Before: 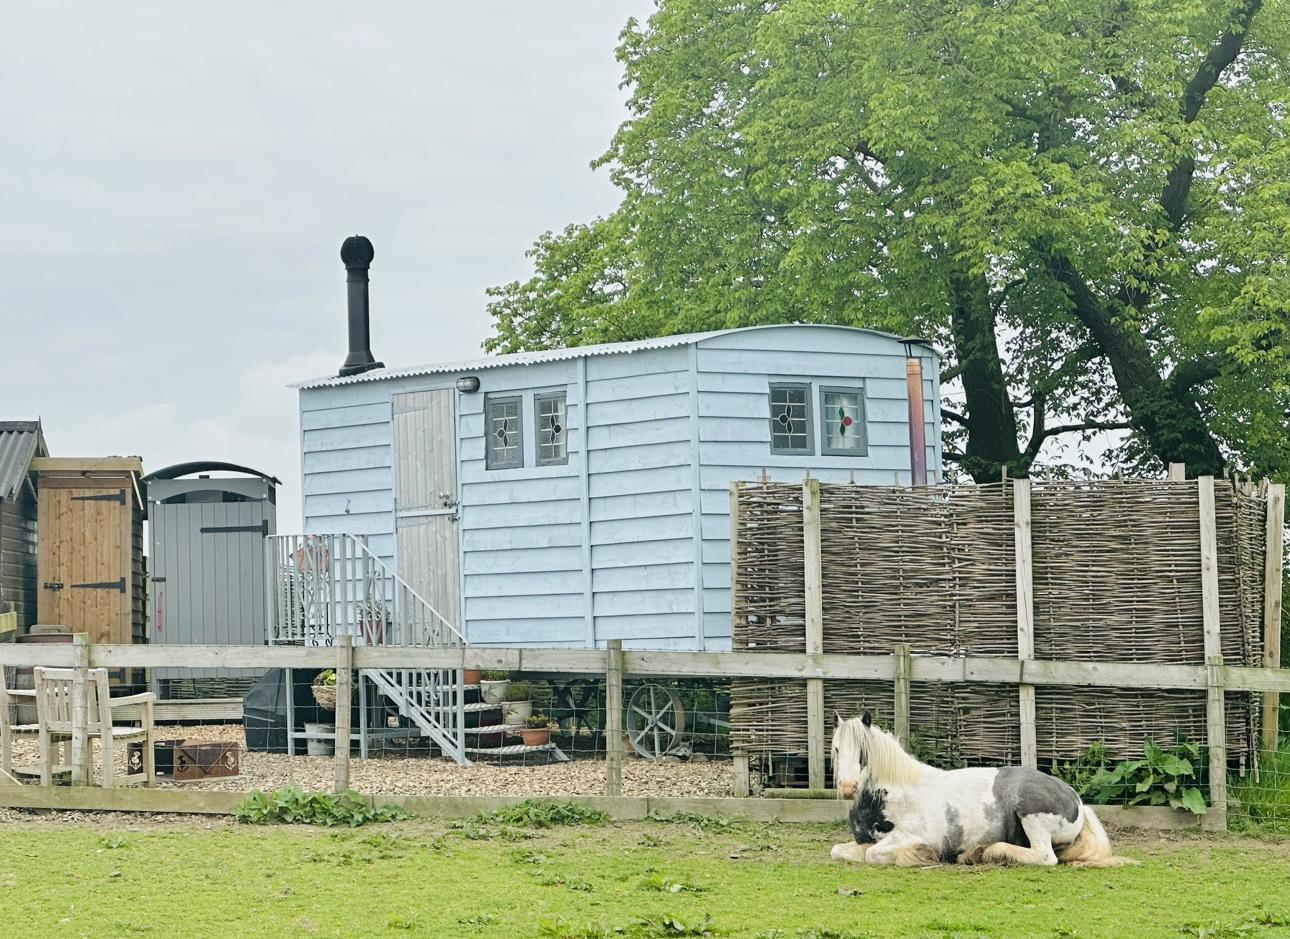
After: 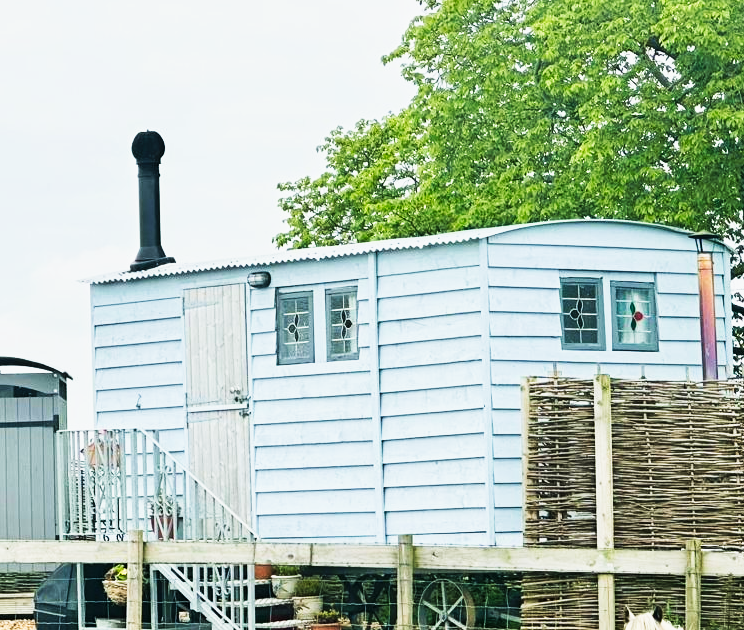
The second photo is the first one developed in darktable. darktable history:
crop: left 16.24%, top 11.242%, right 26.032%, bottom 20.768%
velvia: on, module defaults
tone curve: curves: ch0 [(0, 0) (0.187, 0.12) (0.384, 0.363) (0.577, 0.681) (0.735, 0.881) (0.864, 0.959) (1, 0.987)]; ch1 [(0, 0) (0.402, 0.36) (0.476, 0.466) (0.501, 0.501) (0.518, 0.514) (0.564, 0.614) (0.614, 0.664) (0.741, 0.829) (1, 1)]; ch2 [(0, 0) (0.429, 0.387) (0.483, 0.481) (0.503, 0.501) (0.522, 0.533) (0.564, 0.605) (0.615, 0.697) (0.702, 0.774) (1, 0.895)], preserve colors none
